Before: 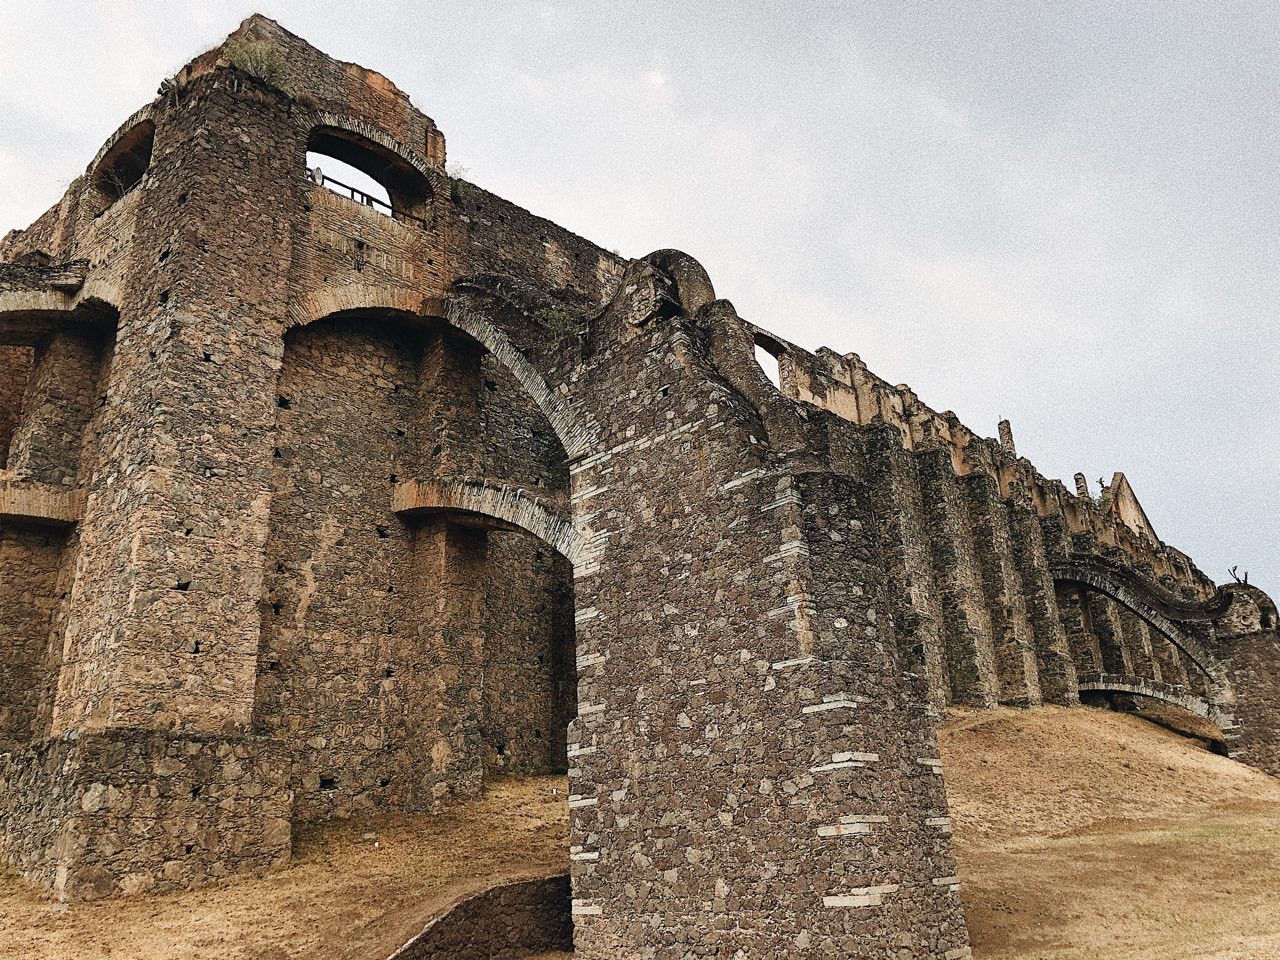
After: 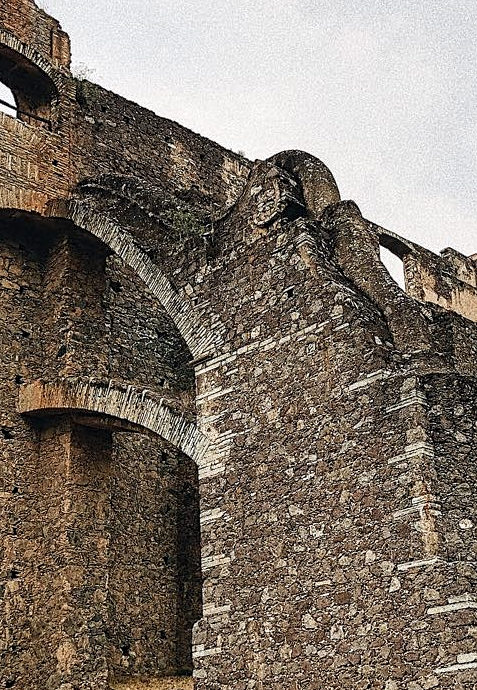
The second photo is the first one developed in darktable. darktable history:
contrast equalizer: y [[0.5, 0.5, 0.5, 0.539, 0.64, 0.611], [0.5 ×6], [0.5 ×6], [0 ×6], [0 ×6]]
crop and rotate: left 29.362%, top 10.344%, right 33.332%, bottom 17.772%
haze removal: compatibility mode true, adaptive false
